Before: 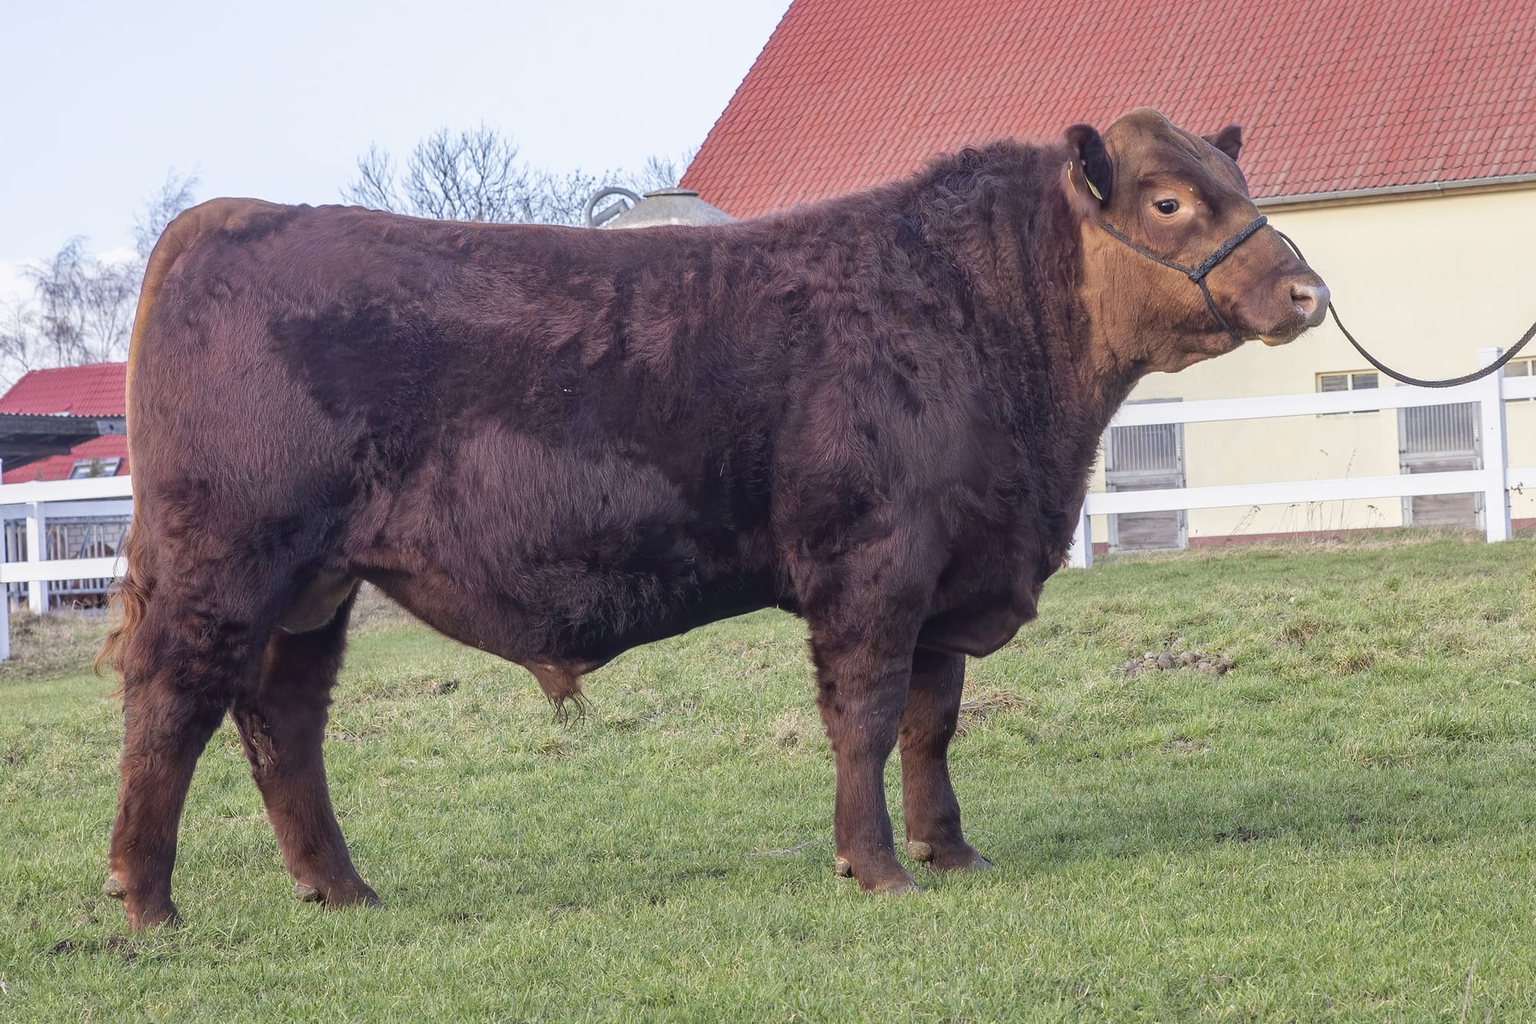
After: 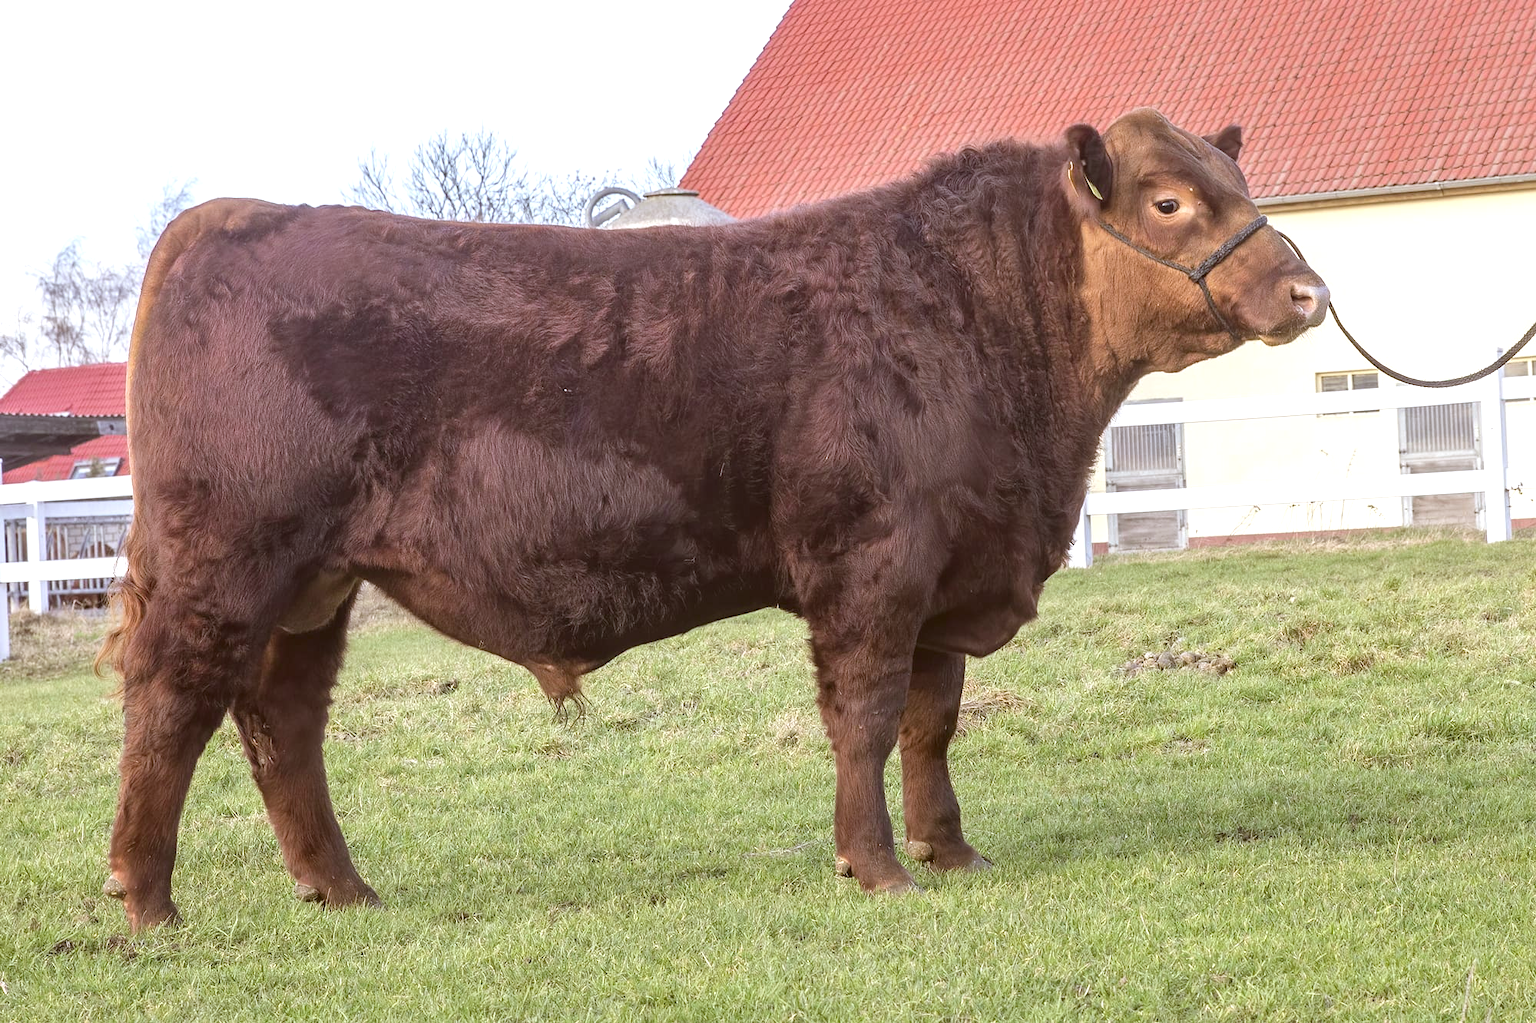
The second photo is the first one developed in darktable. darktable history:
exposure: black level correction 0, exposure 0.5 EV, compensate exposure bias true, compensate highlight preservation false
color correction: highlights a* -0.482, highlights b* 0.161, shadows a* 4.66, shadows b* 20.72
